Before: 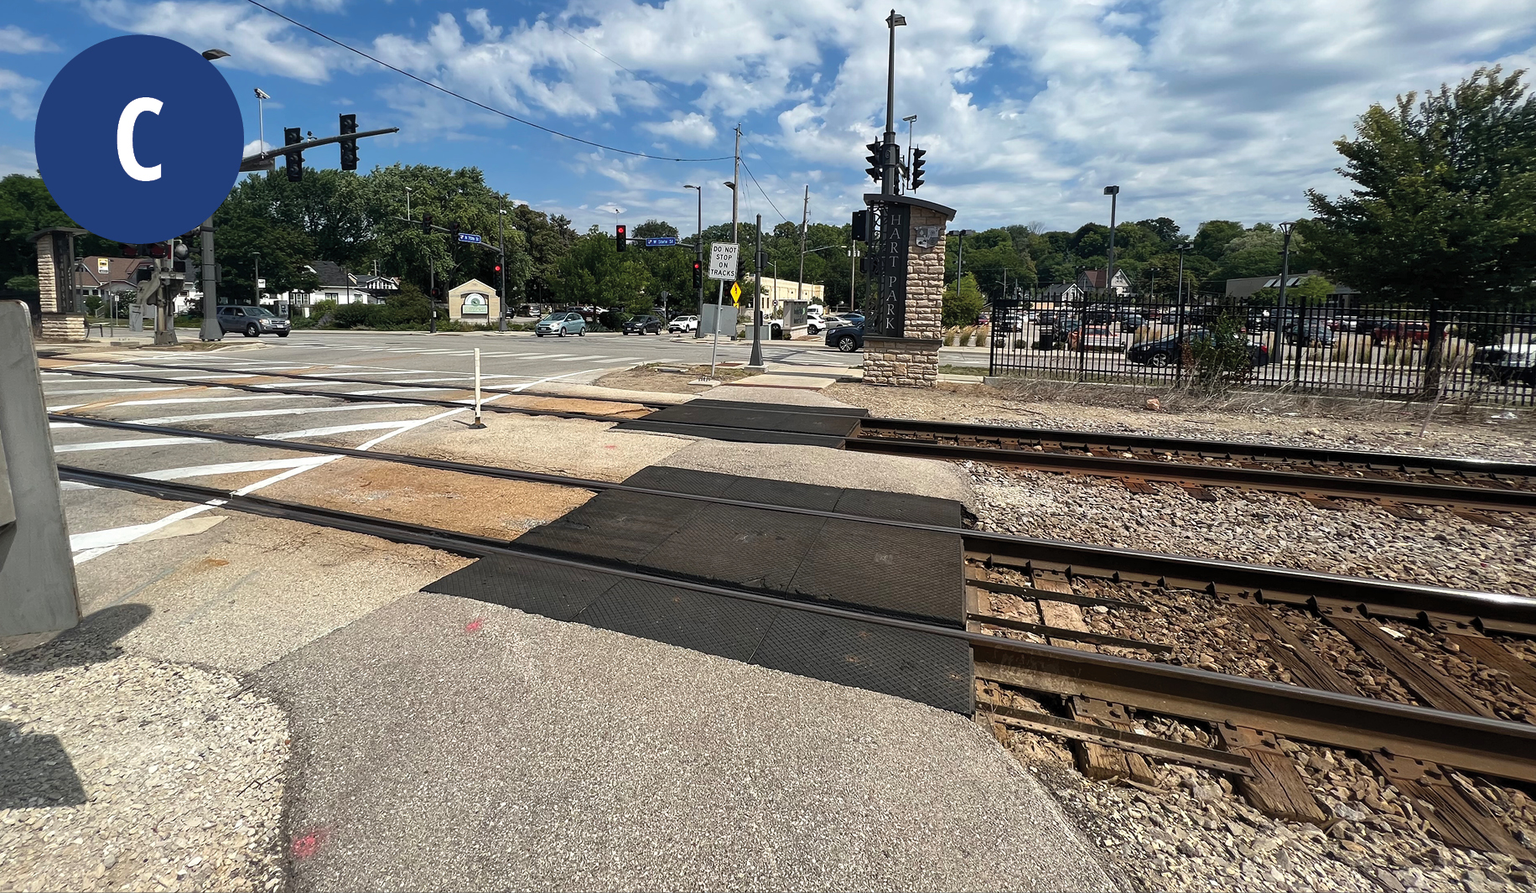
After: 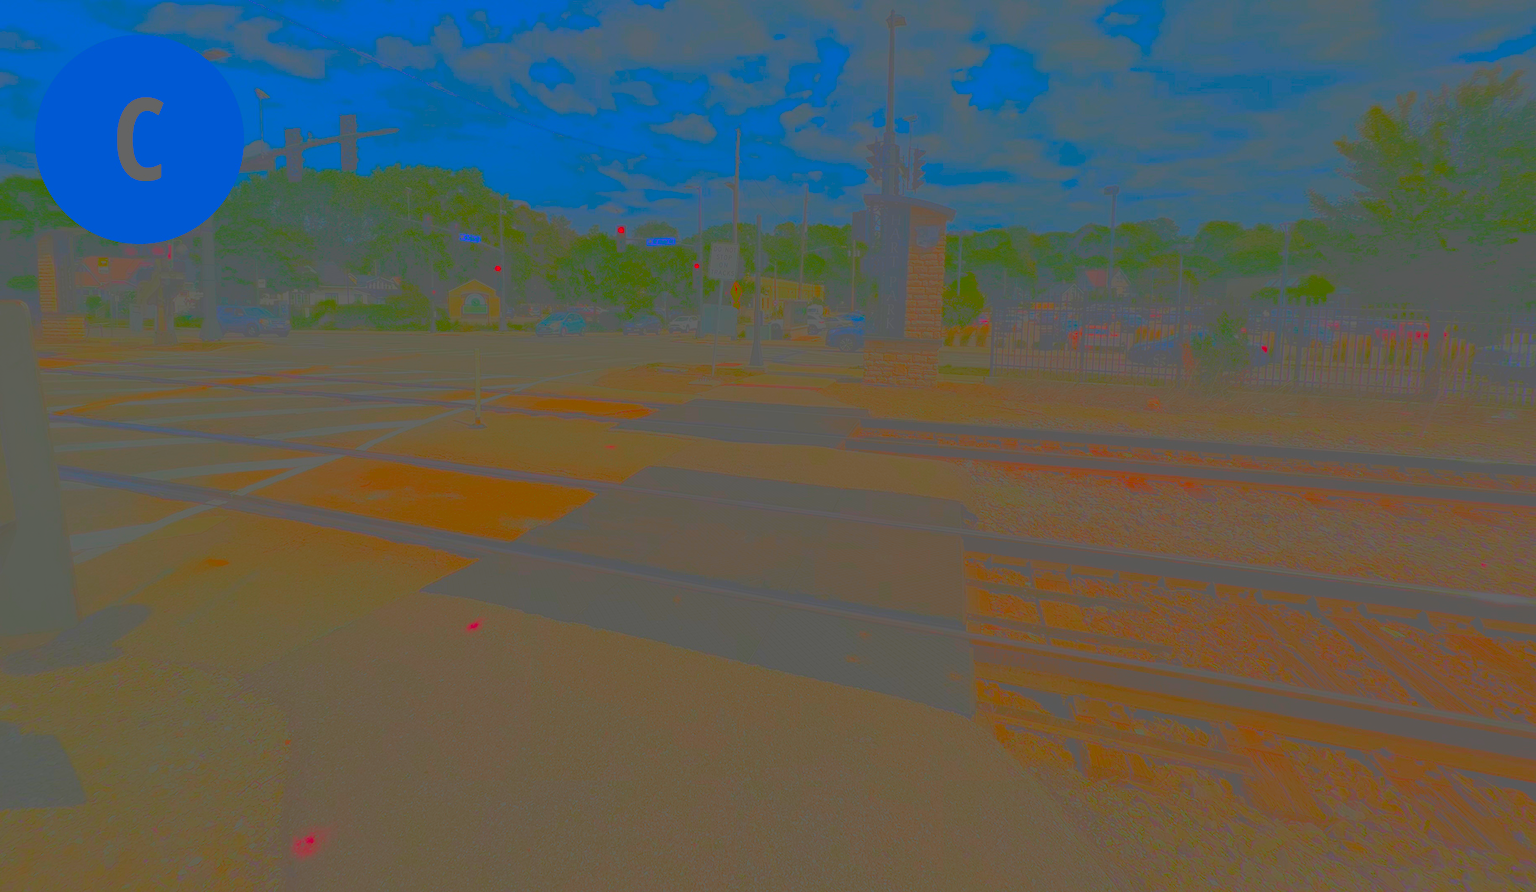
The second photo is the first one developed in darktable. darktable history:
contrast brightness saturation: contrast -0.975, brightness -0.163, saturation 0.745
exposure: black level correction 0.009, exposure 0.016 EV, compensate highlight preservation false
local contrast: highlights 16%, detail 187%
